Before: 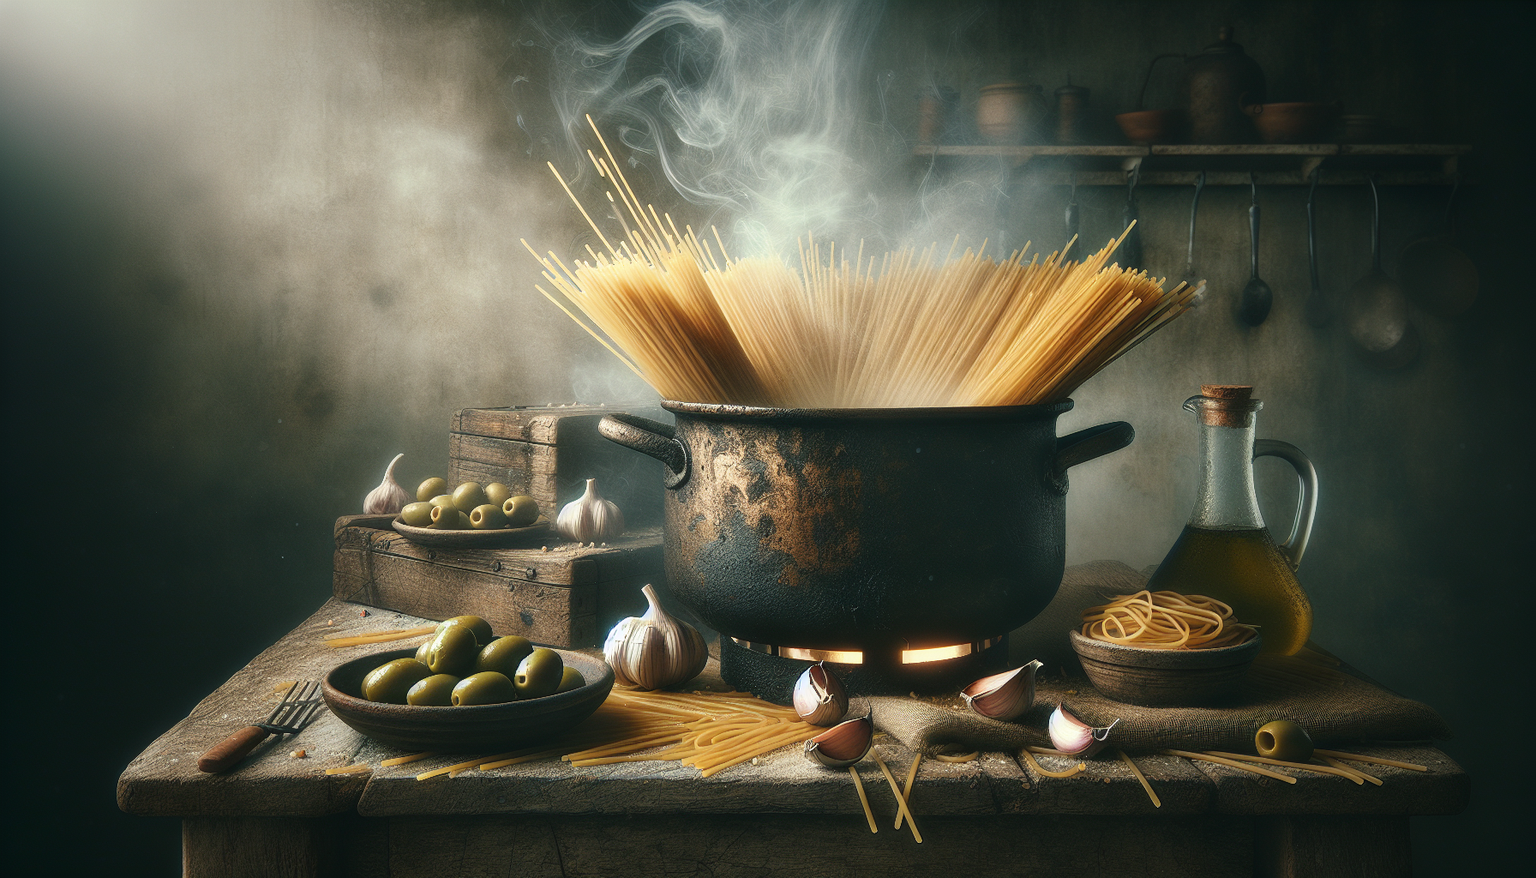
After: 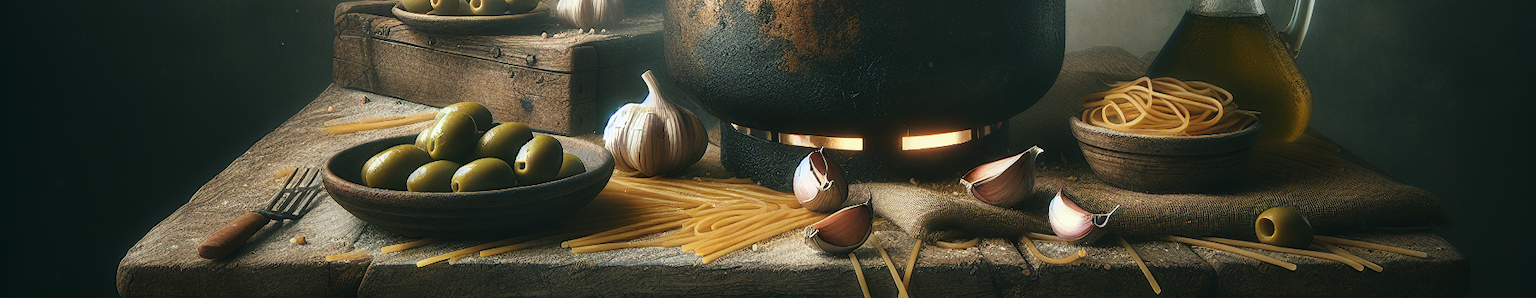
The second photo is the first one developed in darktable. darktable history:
crop and rotate: top 58.593%, bottom 7.372%
